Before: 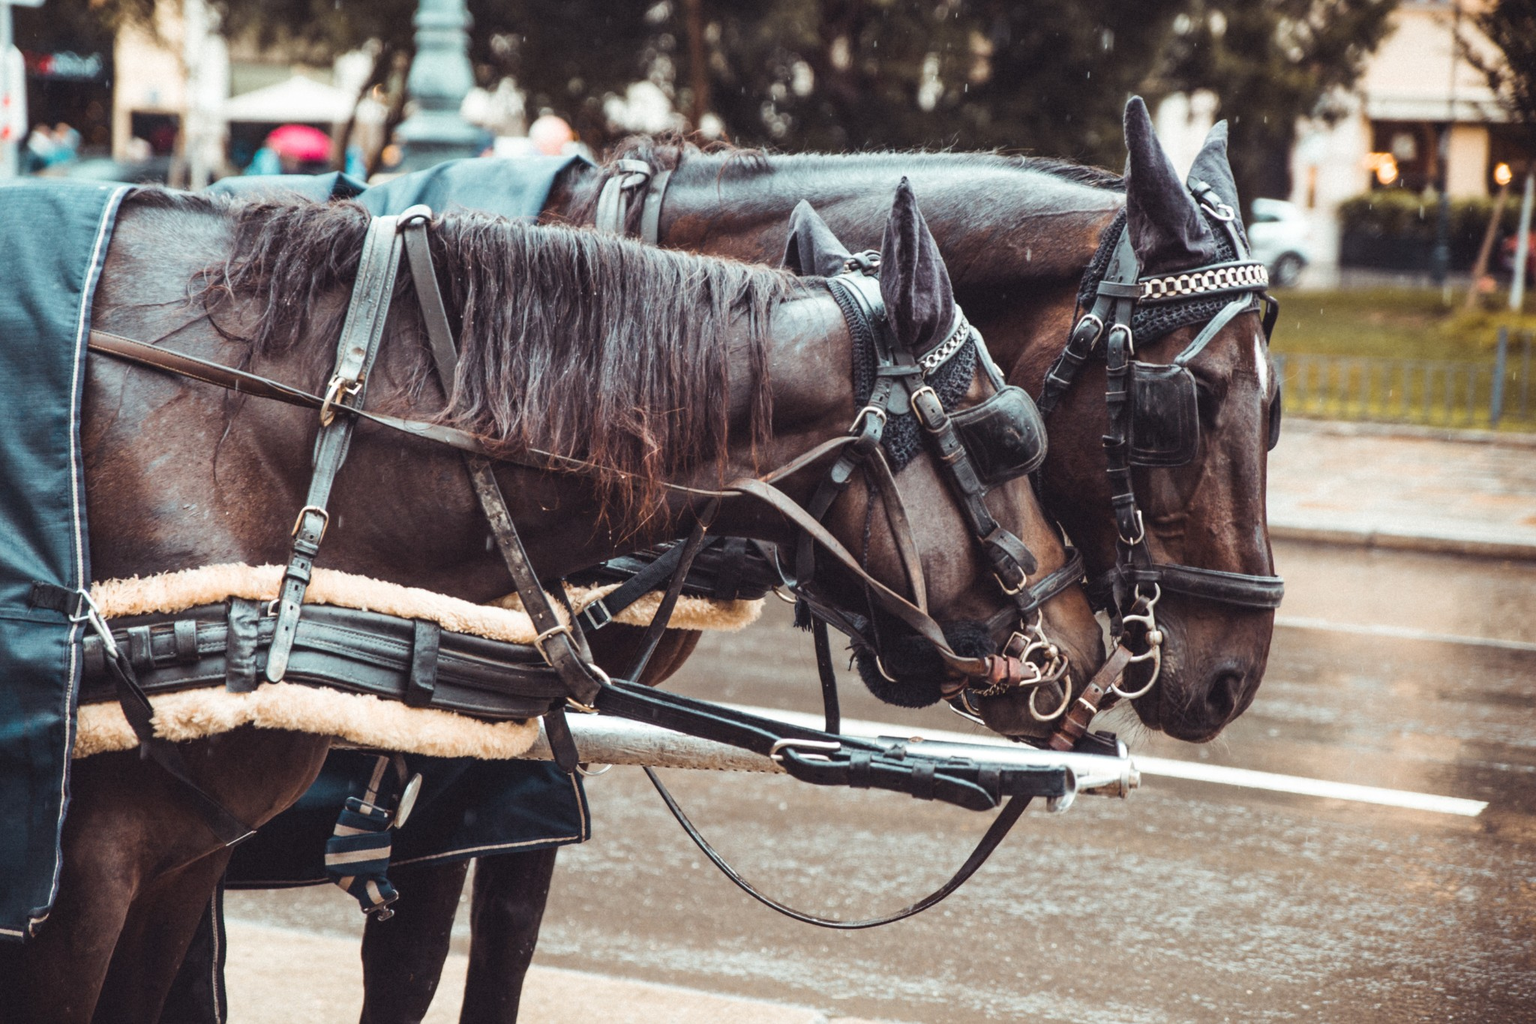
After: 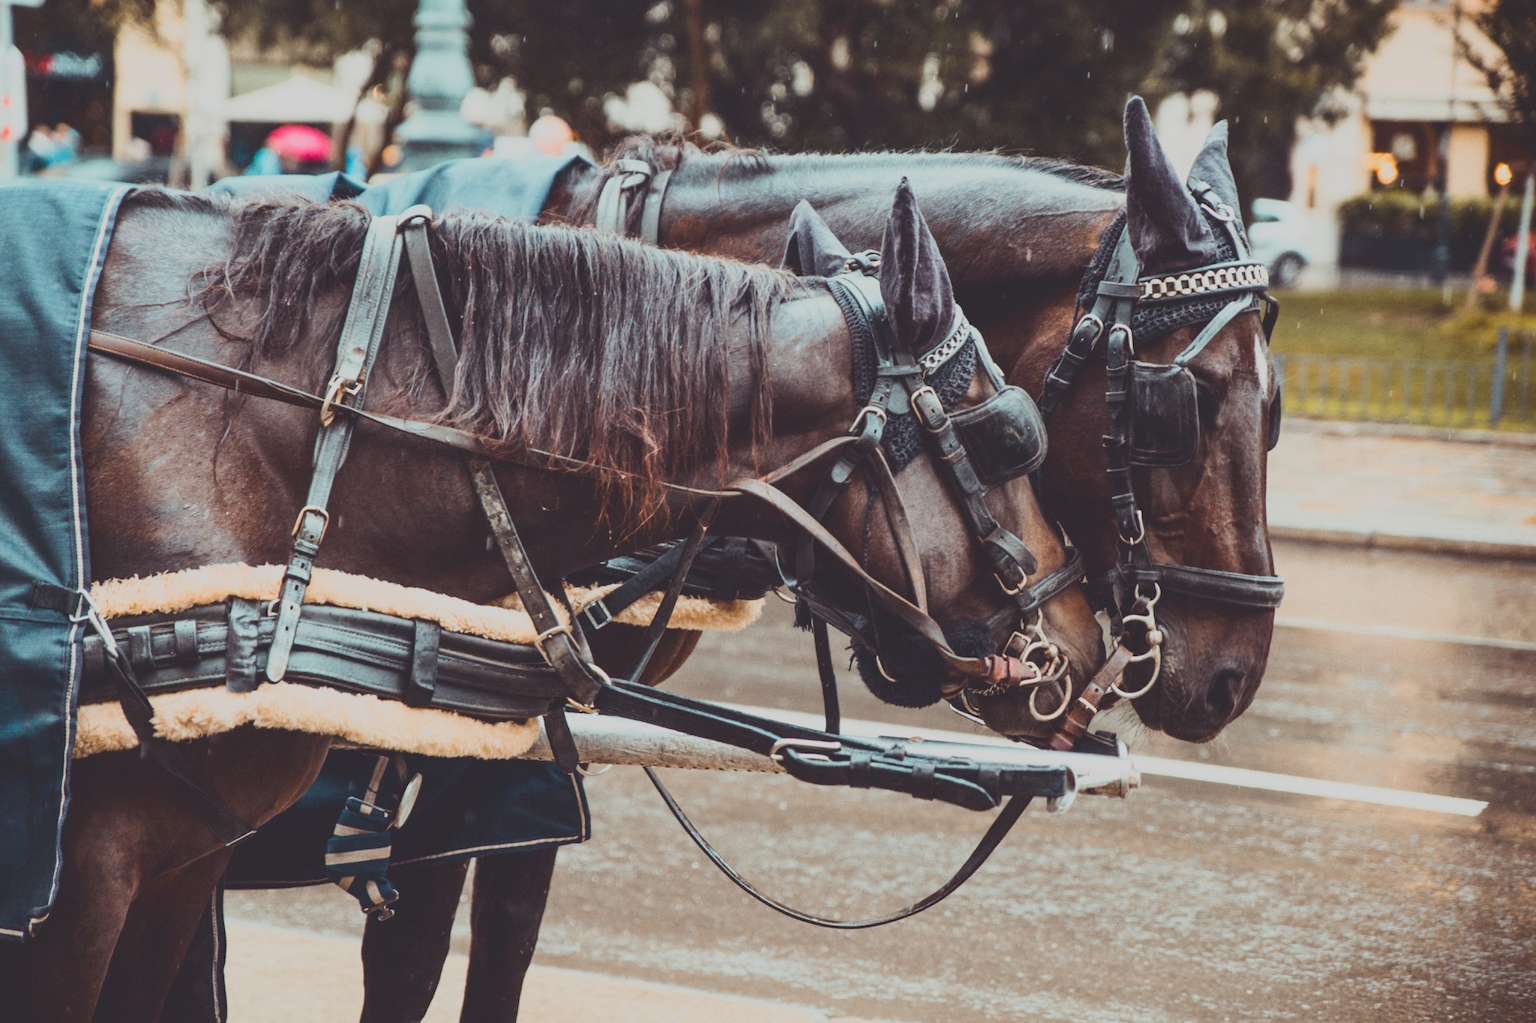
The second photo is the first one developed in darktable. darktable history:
tone curve: curves: ch0 [(0, 0.148) (0.191, 0.225) (0.712, 0.695) (0.864, 0.797) (1, 0.839)], color space Lab, independent channels, preserve colors none
